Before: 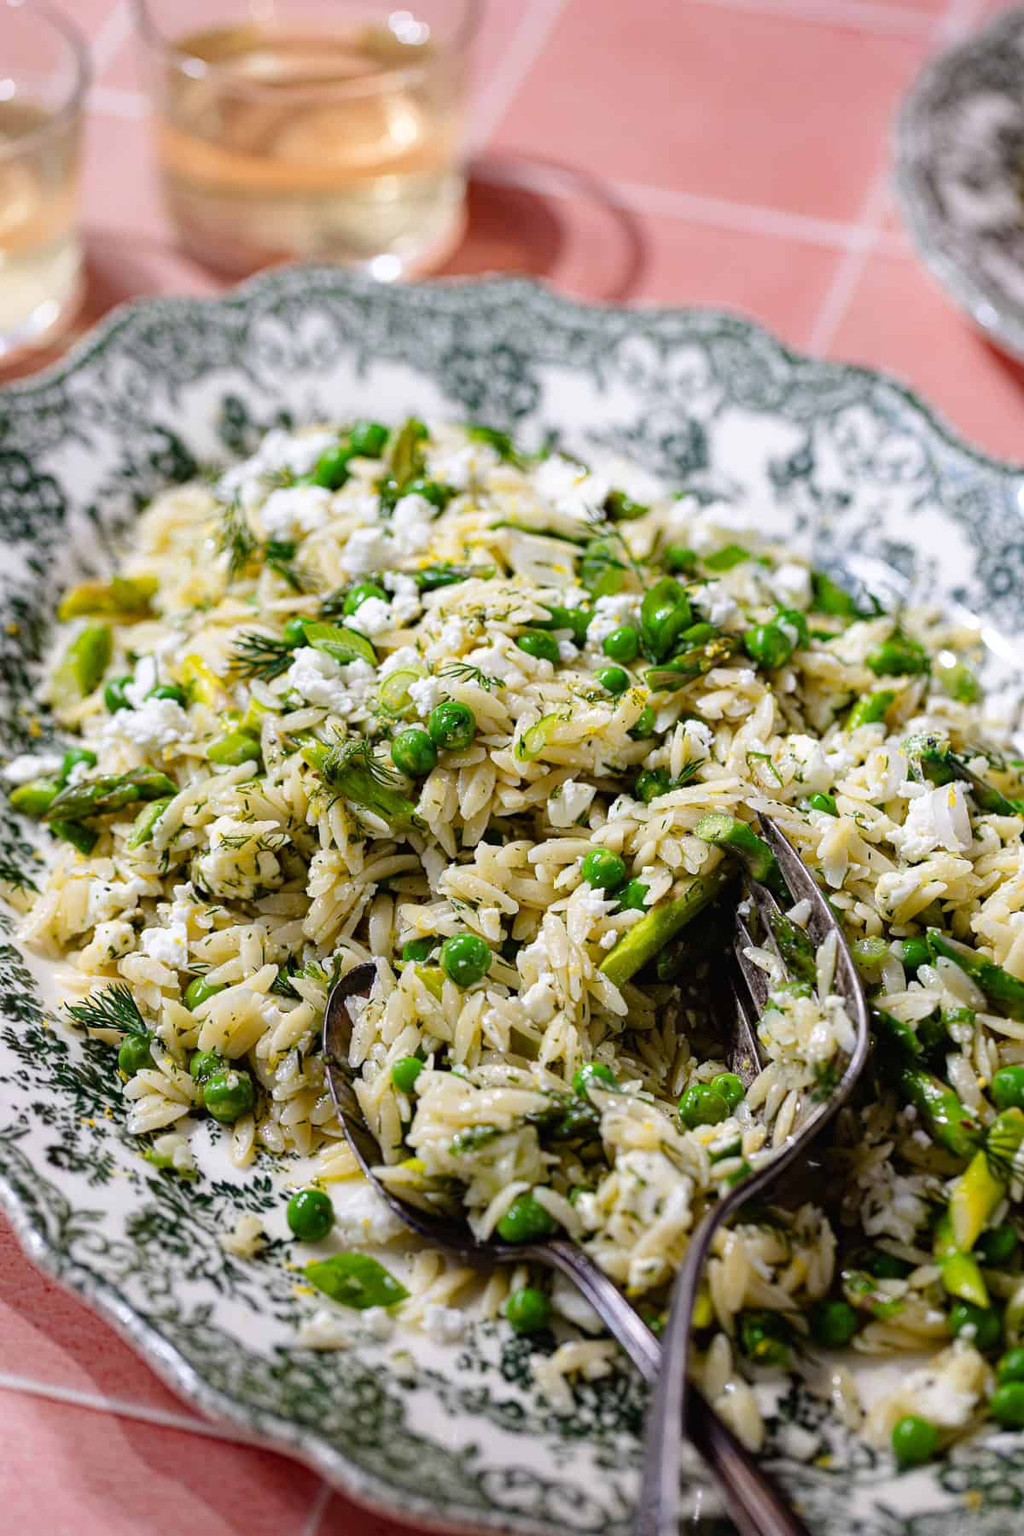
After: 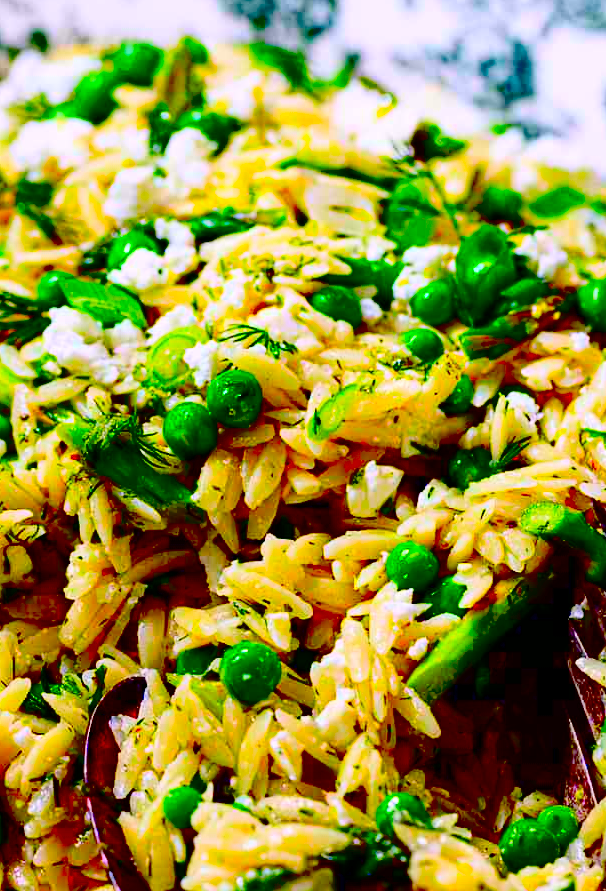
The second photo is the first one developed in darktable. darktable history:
color correction: highlights a* 1.66, highlights b* -1.69, saturation 2.49
exposure: black level correction 0.1, exposure -0.096 EV, compensate highlight preservation false
contrast brightness saturation: contrast 0.199, brightness 0.165, saturation 0.228
crop: left 24.646%, top 25.149%, right 24.842%, bottom 25.304%
